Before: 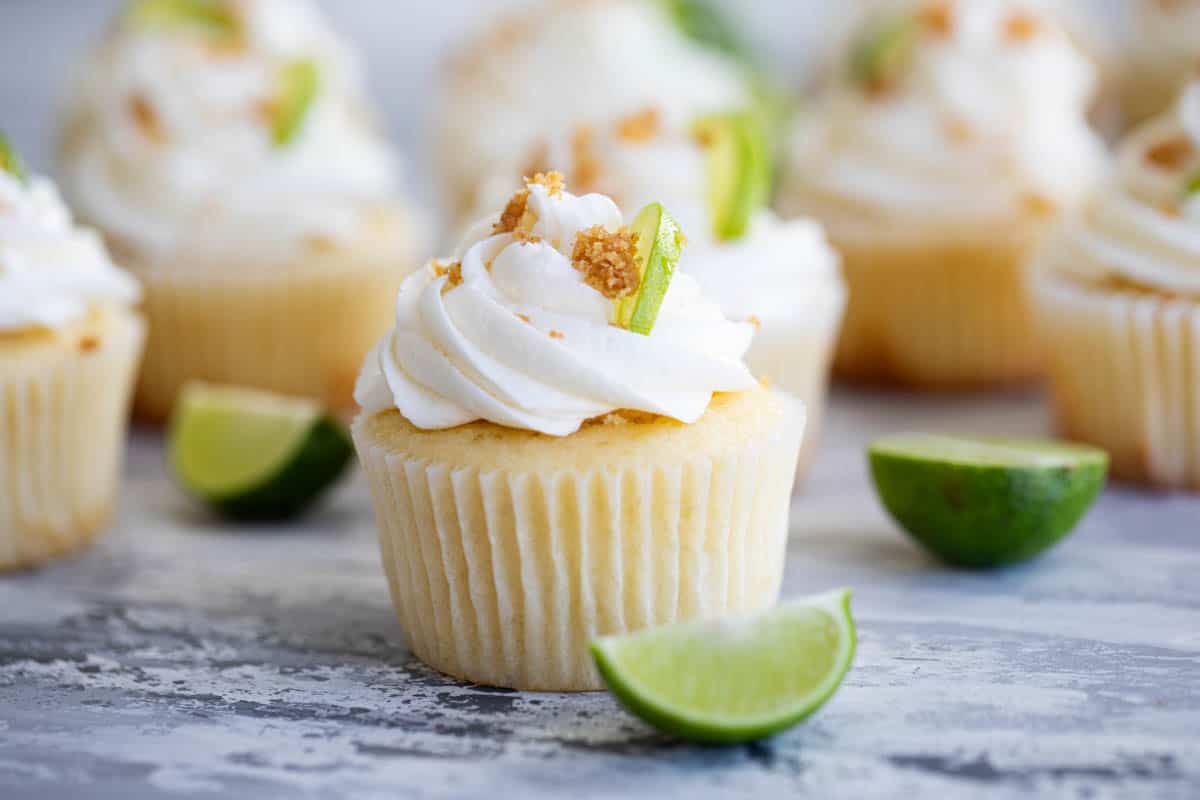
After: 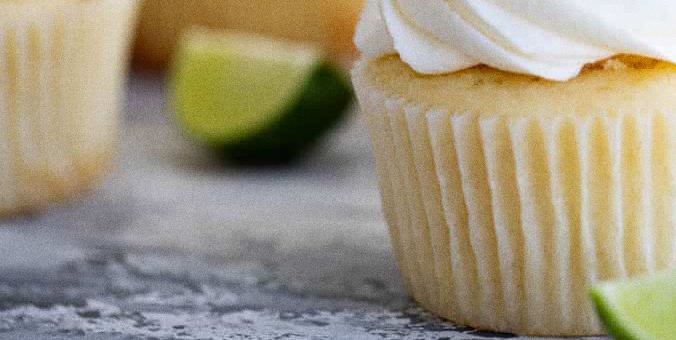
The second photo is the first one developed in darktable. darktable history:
crop: top 44.483%, right 43.593%, bottom 12.892%
grain: coarseness 0.09 ISO
